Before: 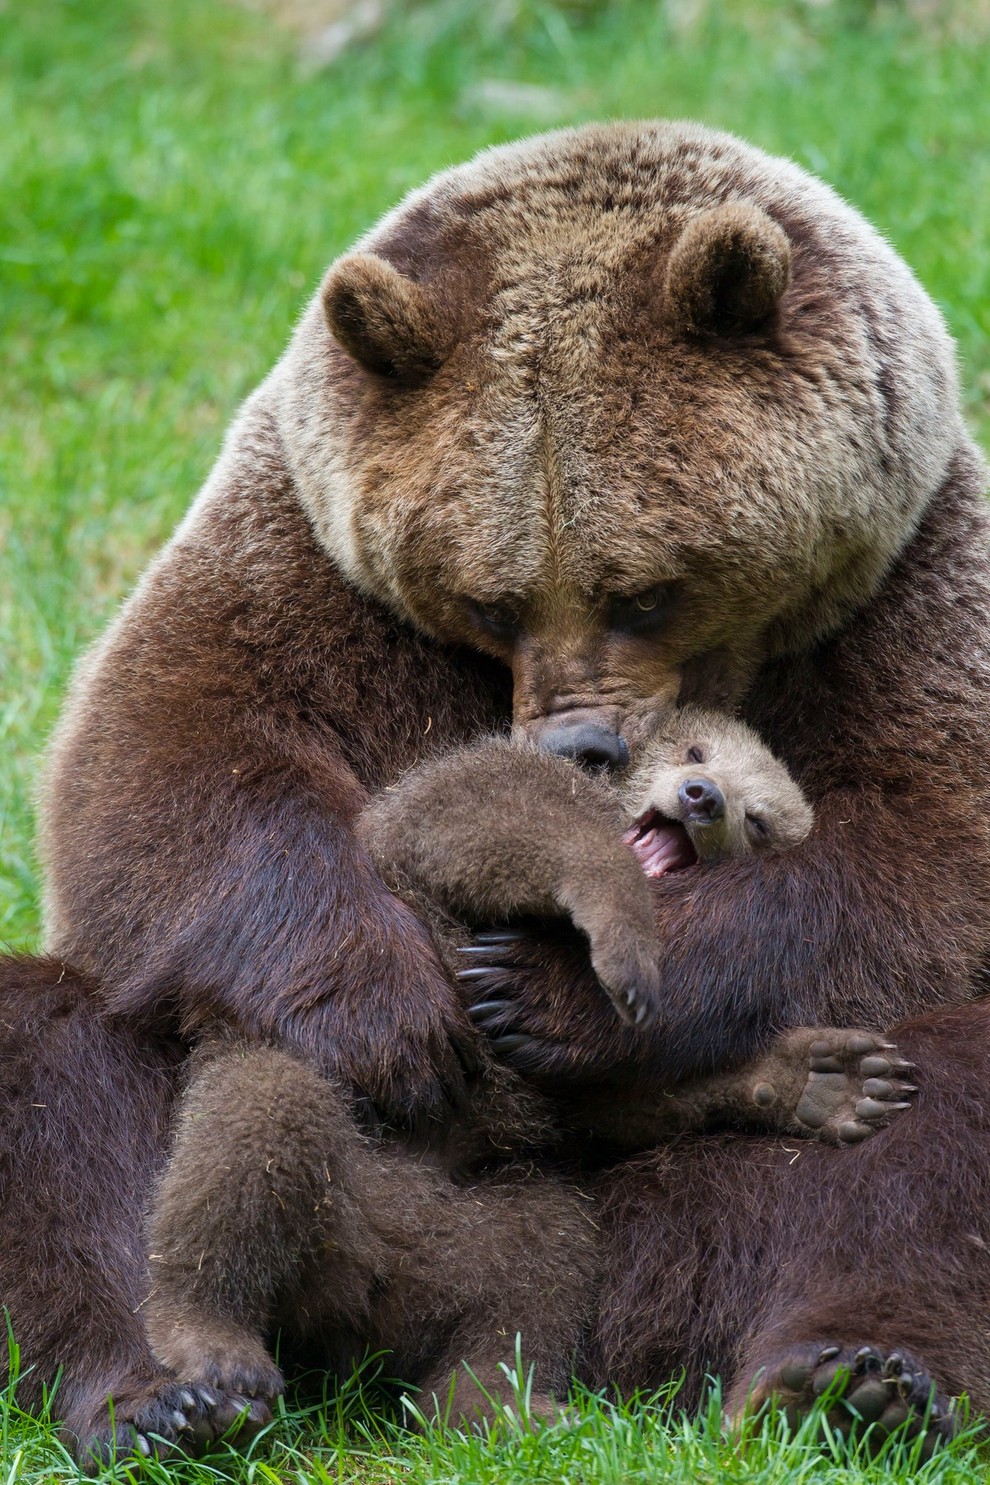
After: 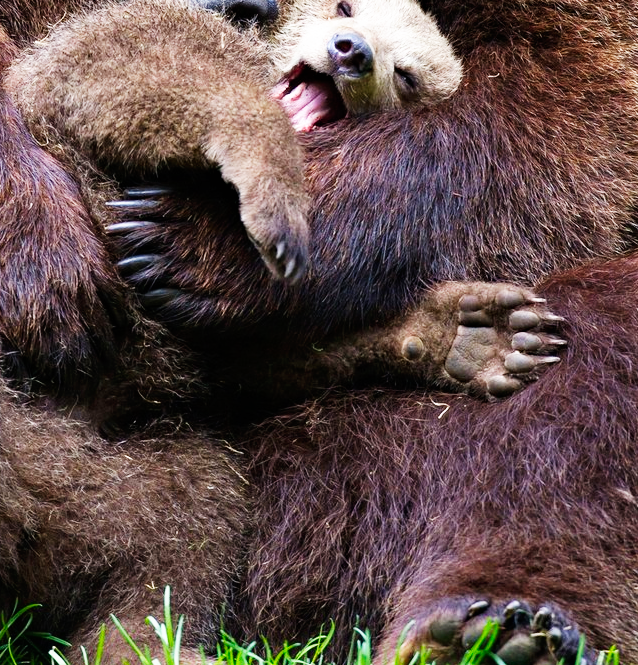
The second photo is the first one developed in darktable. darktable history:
haze removal: compatibility mode true, adaptive false
base curve: curves: ch0 [(0, 0) (0.007, 0.004) (0.027, 0.03) (0.046, 0.07) (0.207, 0.54) (0.442, 0.872) (0.673, 0.972) (1, 1)], preserve colors none
crop and rotate: left 35.509%, top 50.238%, bottom 4.934%
